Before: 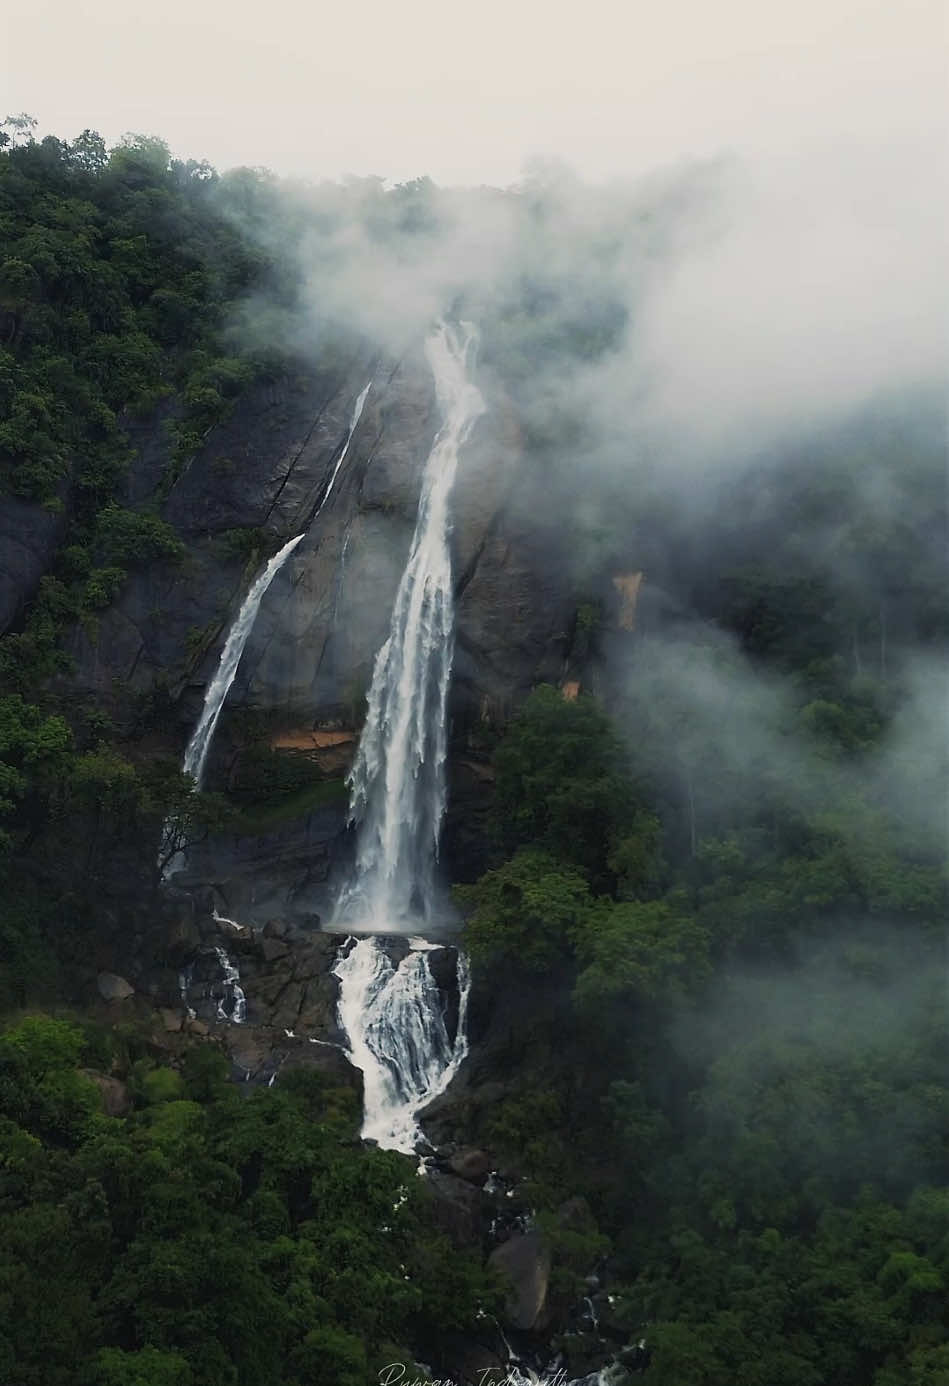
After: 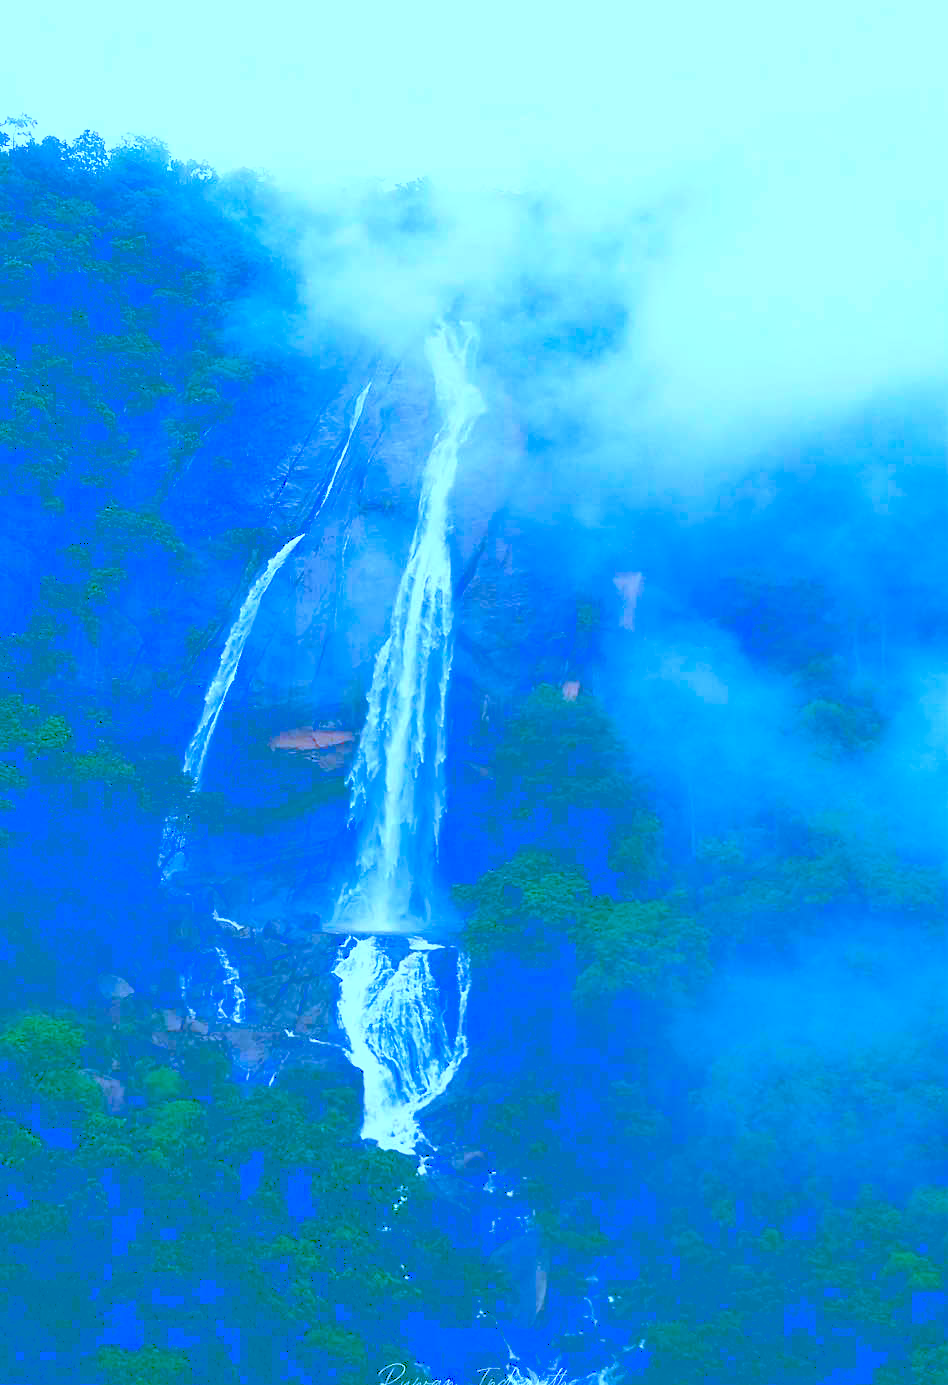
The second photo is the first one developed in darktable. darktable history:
sharpen: amount 0.201
tone curve: curves: ch0 [(0, 0) (0.003, 0.326) (0.011, 0.332) (0.025, 0.352) (0.044, 0.378) (0.069, 0.4) (0.1, 0.416) (0.136, 0.432) (0.177, 0.468) (0.224, 0.509) (0.277, 0.554) (0.335, 0.6) (0.399, 0.642) (0.468, 0.693) (0.543, 0.753) (0.623, 0.818) (0.709, 0.897) (0.801, 0.974) (0.898, 0.991) (1, 1)], color space Lab, linked channels, preserve colors none
velvia: on, module defaults
color calibration: gray › normalize channels true, illuminant as shot in camera, x 0.463, y 0.42, temperature 2692.43 K, gamut compression 0.028
